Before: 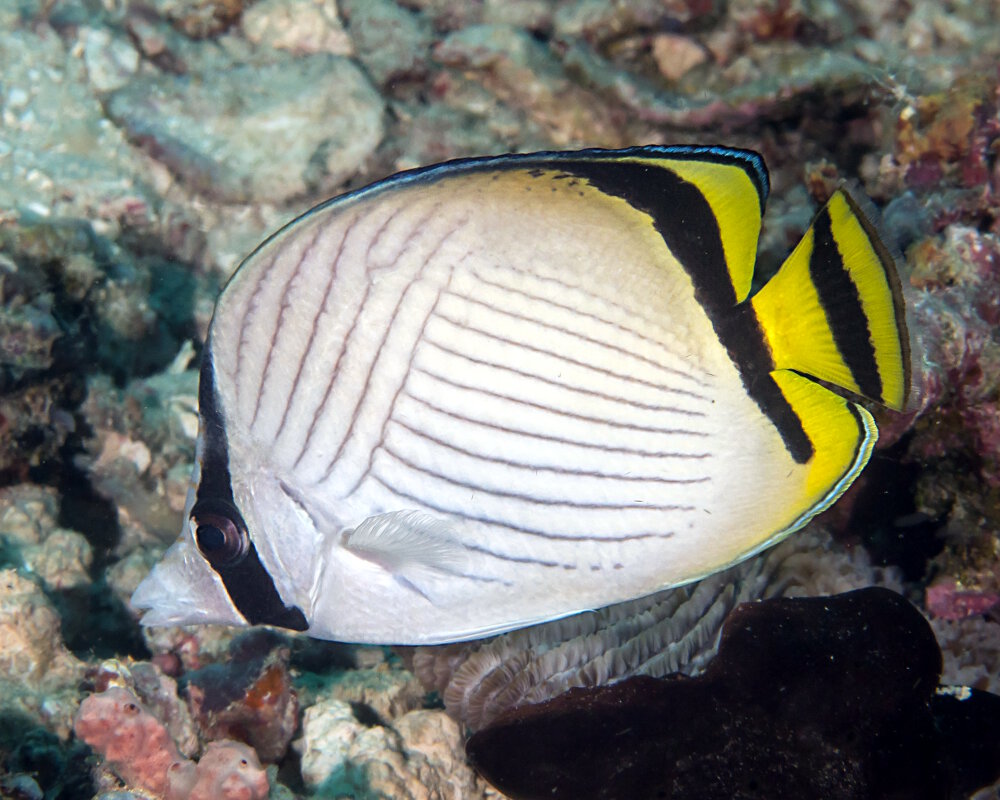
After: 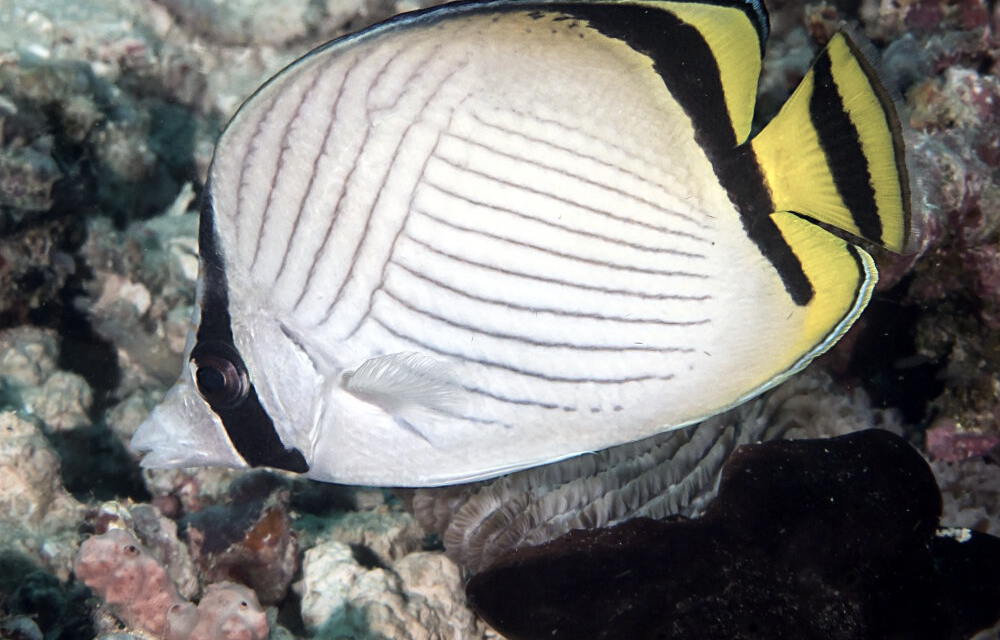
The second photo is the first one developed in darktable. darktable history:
crop and rotate: top 19.998%
contrast brightness saturation: contrast 0.1, saturation -0.36
